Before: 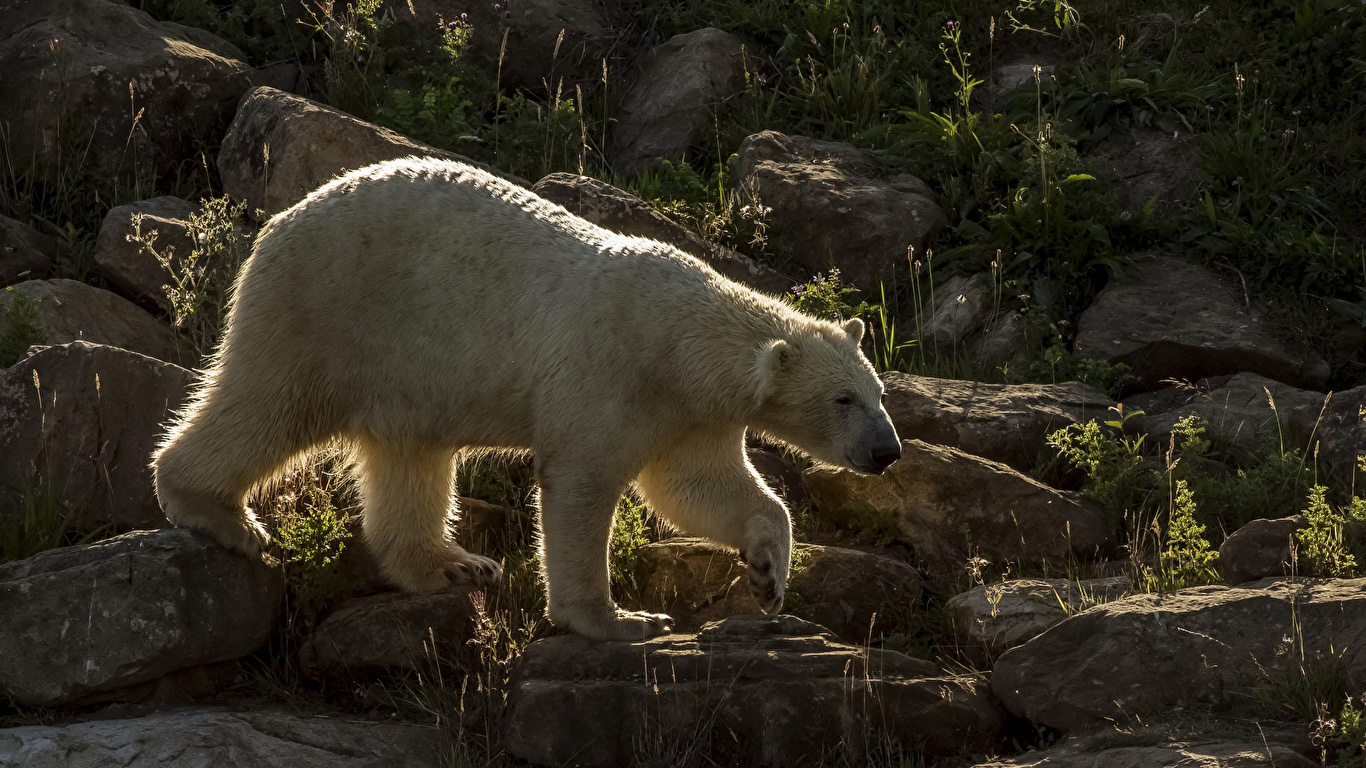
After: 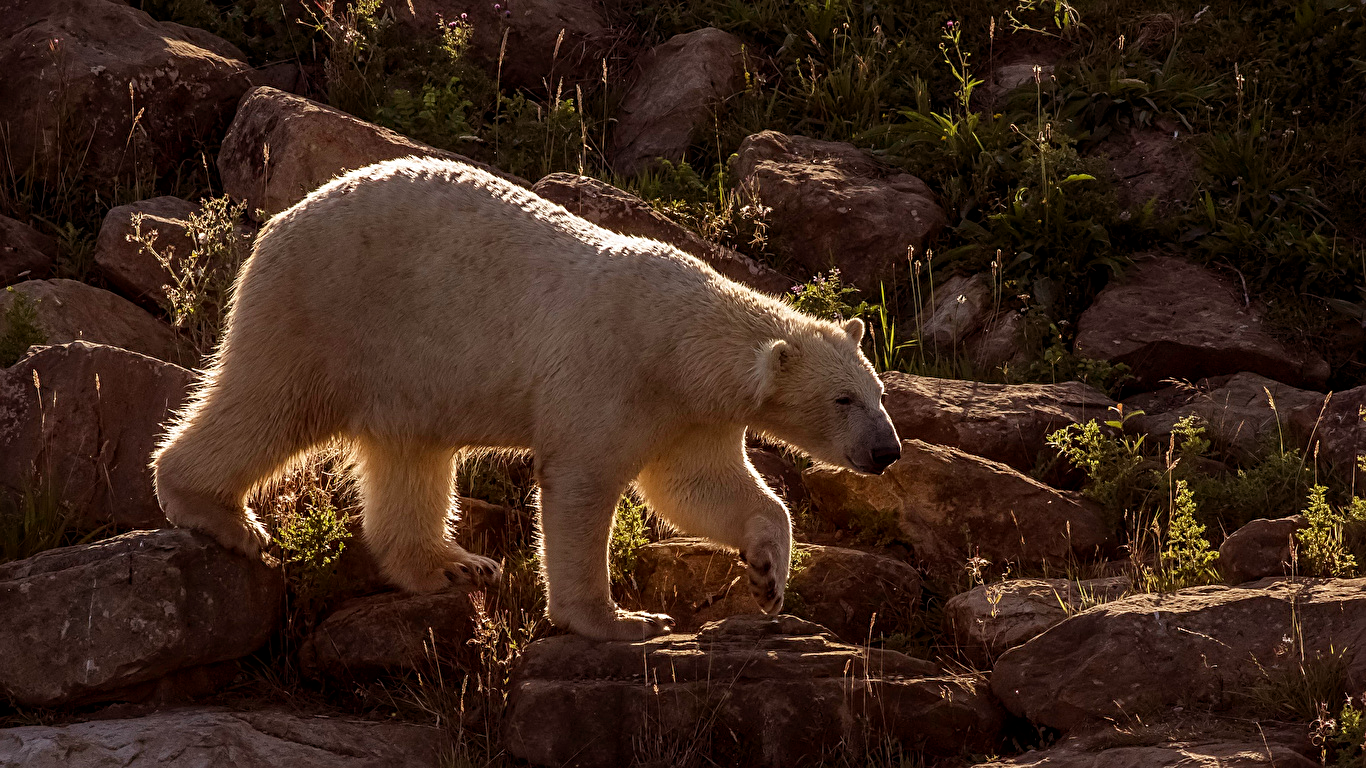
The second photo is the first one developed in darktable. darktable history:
rgb levels: mode RGB, independent channels, levels [[0, 0.474, 1], [0, 0.5, 1], [0, 0.5, 1]]
sharpen: amount 0.2
